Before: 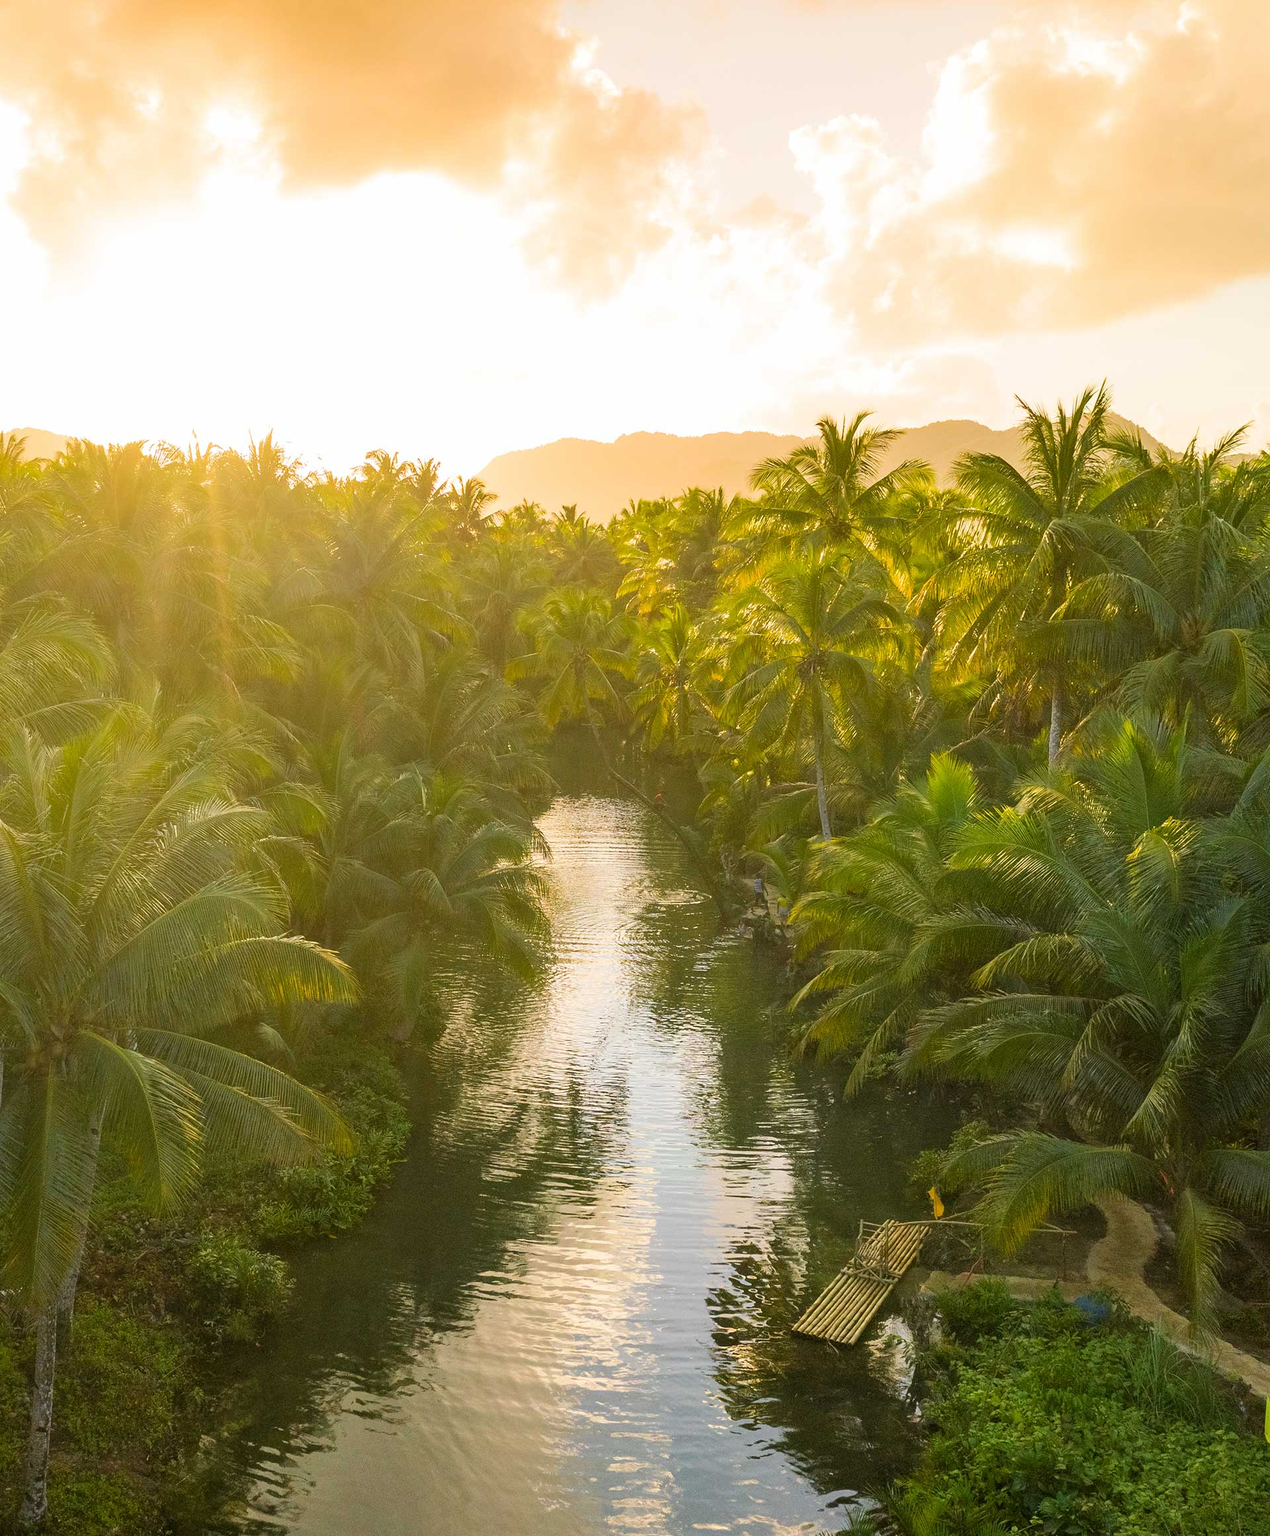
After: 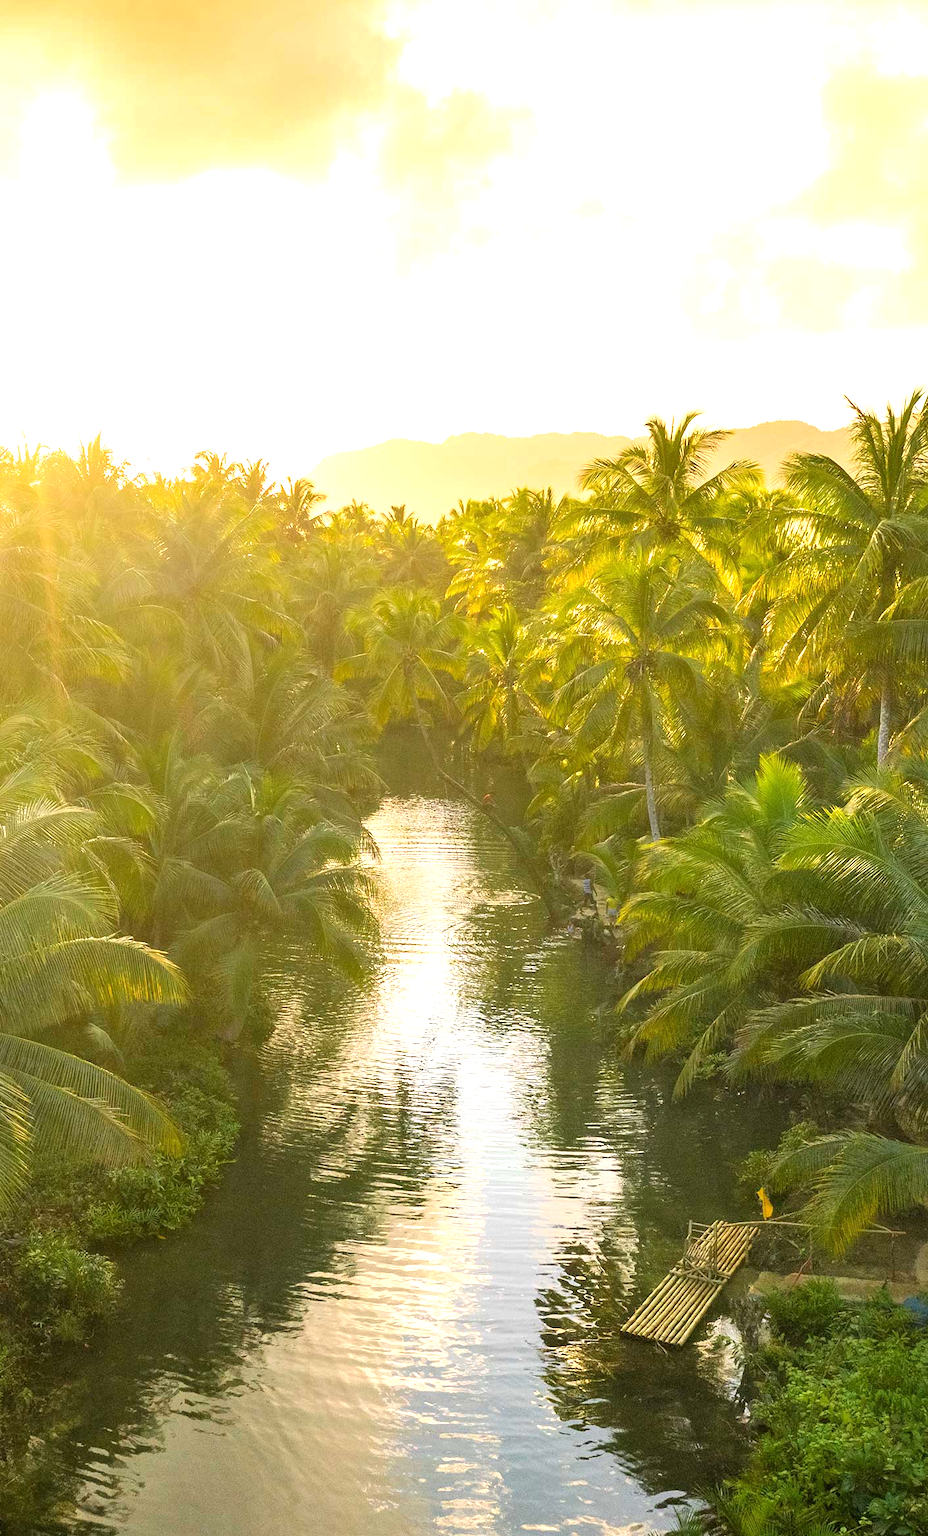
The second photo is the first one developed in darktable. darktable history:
crop: left 13.541%, right 13.359%
exposure: exposure 0.606 EV, compensate highlight preservation false
